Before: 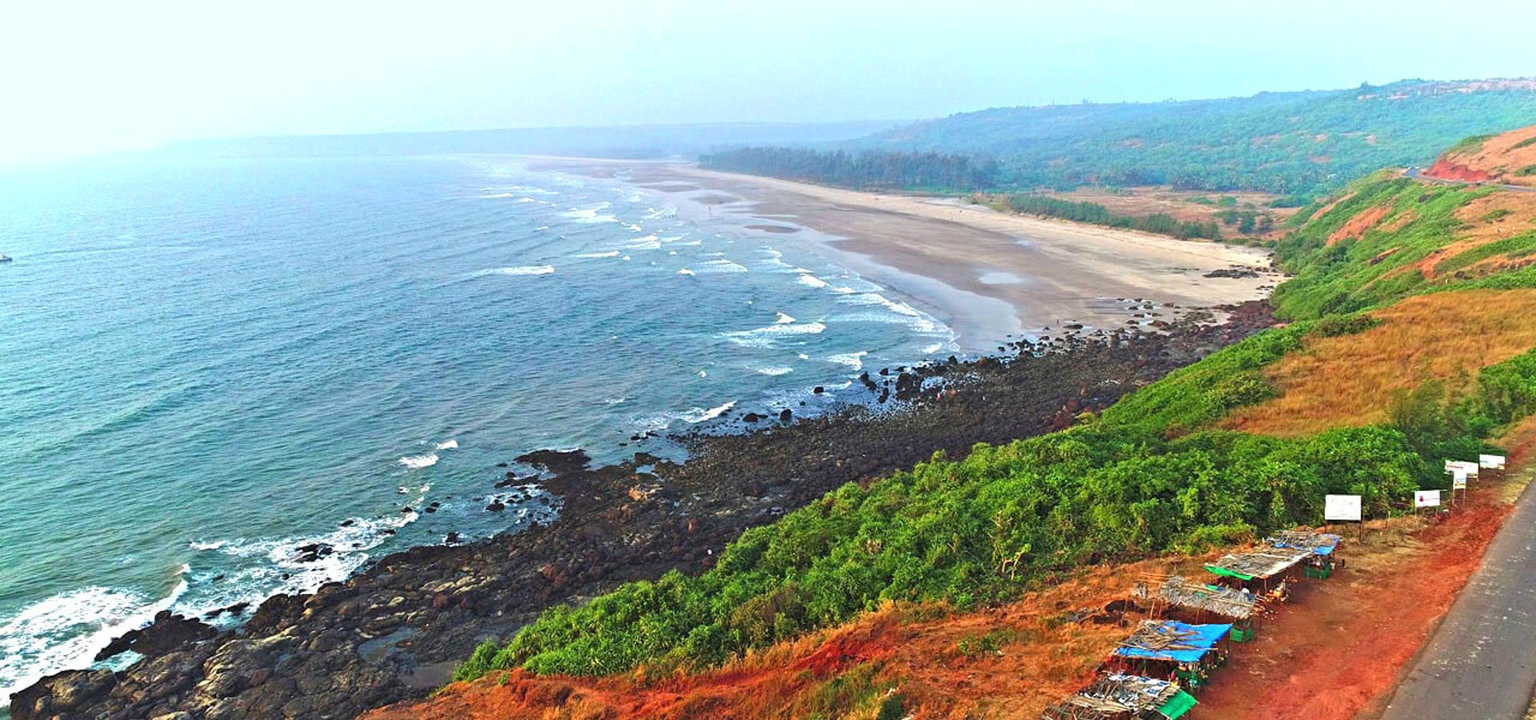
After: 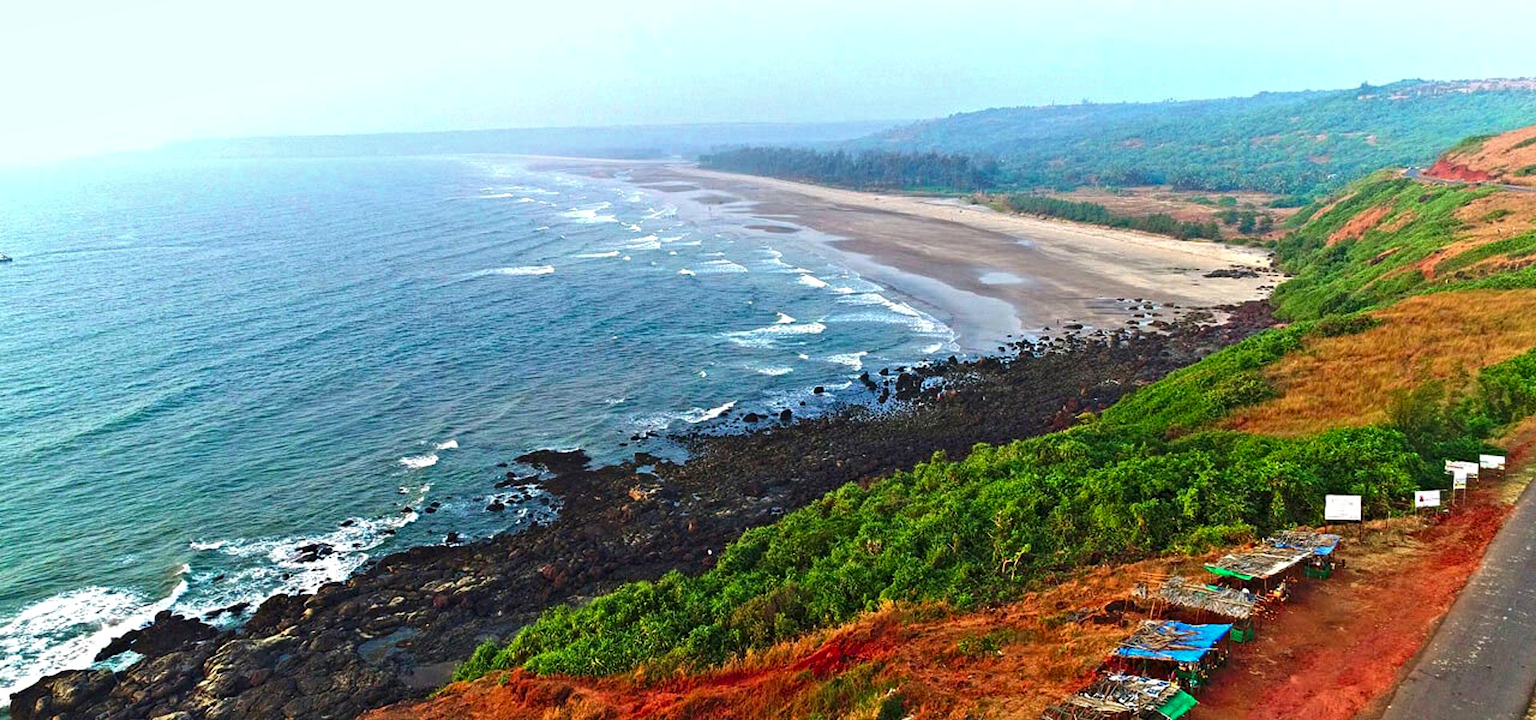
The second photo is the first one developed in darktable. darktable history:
contrast brightness saturation: contrast 0.07, brightness -0.13, saturation 0.06
local contrast: highlights 100%, shadows 100%, detail 120%, midtone range 0.2
